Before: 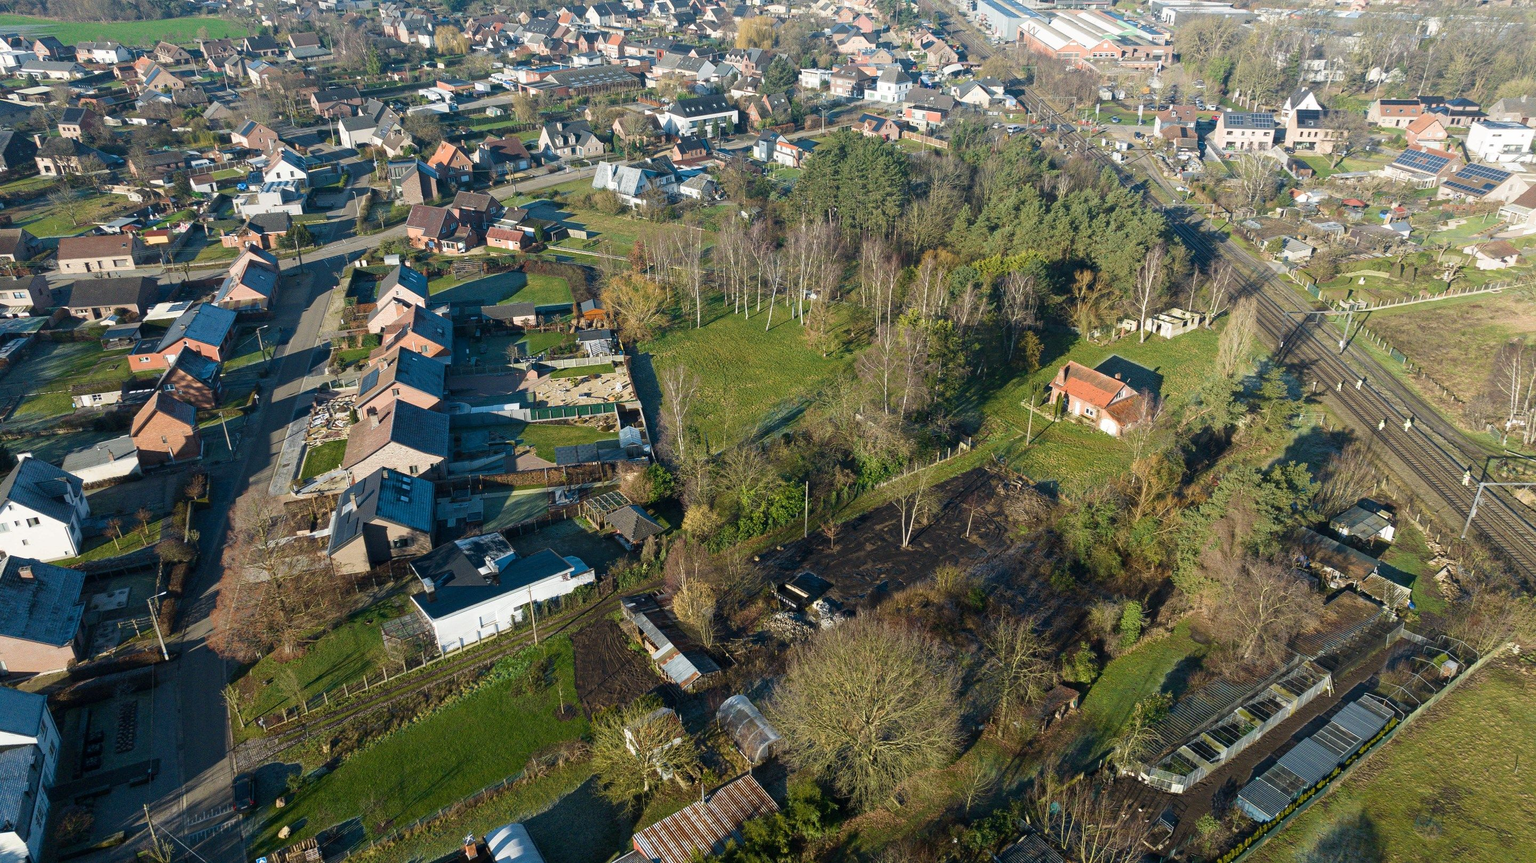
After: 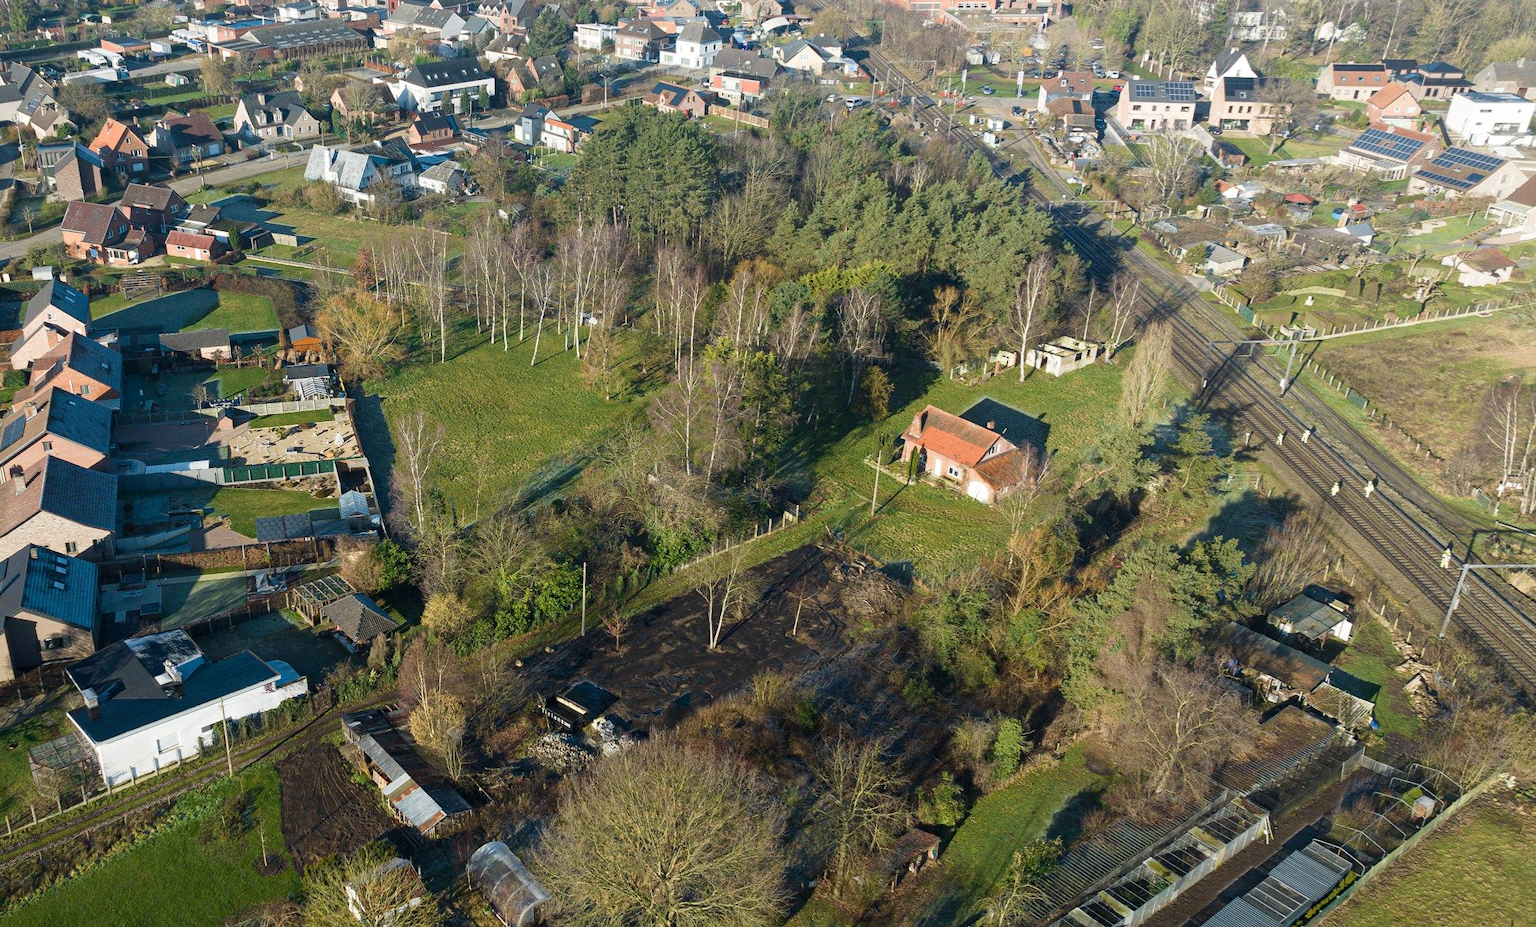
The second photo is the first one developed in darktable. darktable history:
crop: left 23.408%, top 5.875%, bottom 11.747%
